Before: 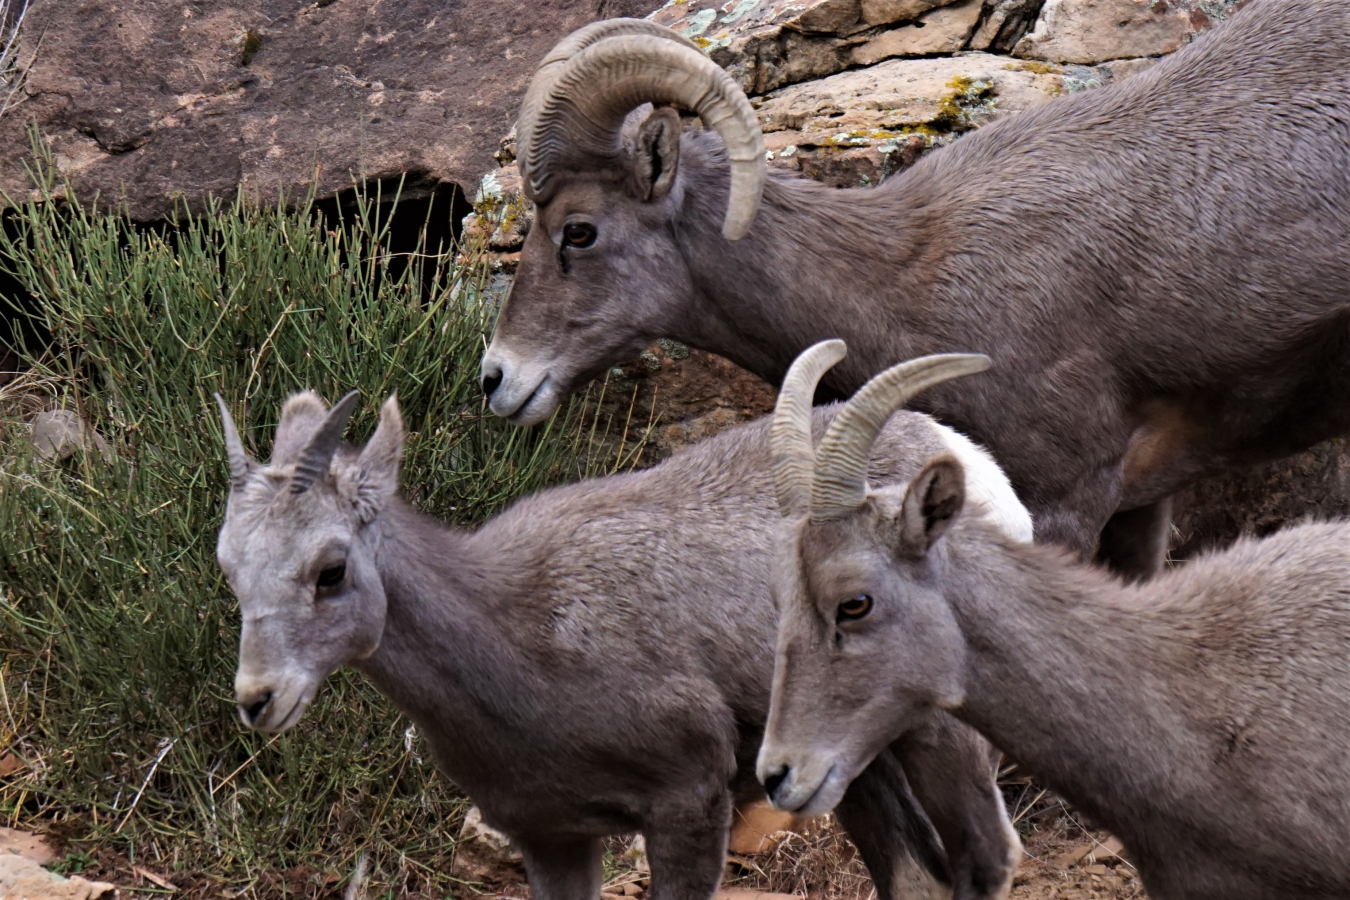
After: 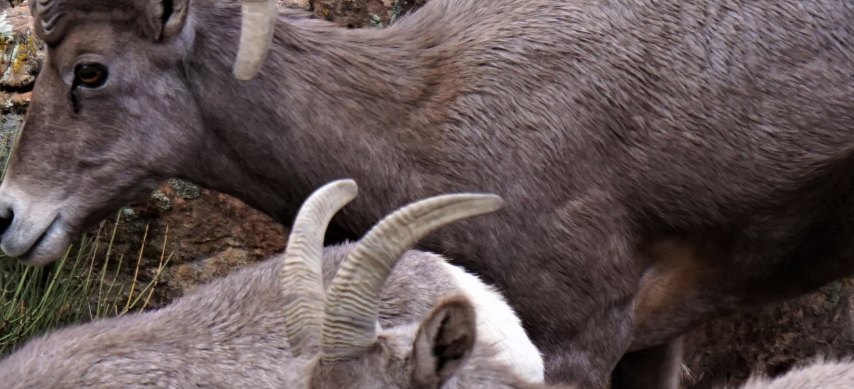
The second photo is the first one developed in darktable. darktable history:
crop: left 36.245%, top 17.833%, right 0.491%, bottom 38.922%
